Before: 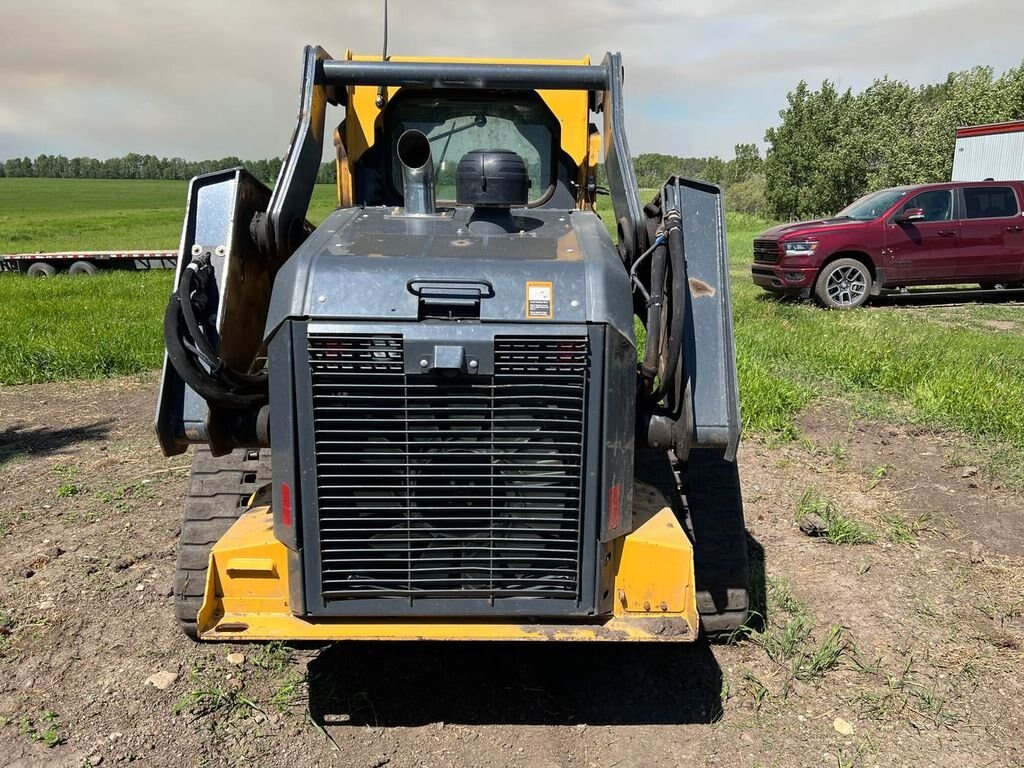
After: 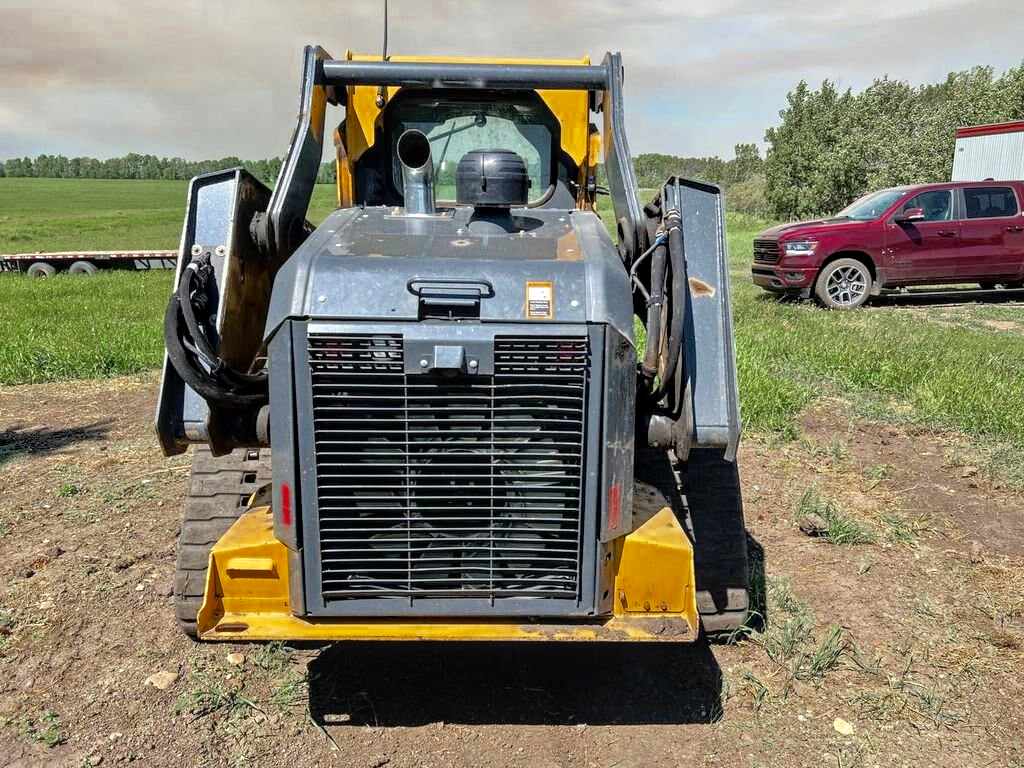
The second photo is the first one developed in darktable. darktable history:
color zones: curves: ch0 [(0.11, 0.396) (0.195, 0.36) (0.25, 0.5) (0.303, 0.412) (0.357, 0.544) (0.75, 0.5) (0.967, 0.328)]; ch1 [(0, 0.468) (0.112, 0.512) (0.202, 0.6) (0.25, 0.5) (0.307, 0.352) (0.357, 0.544) (0.75, 0.5) (0.963, 0.524)]
local contrast: on, module defaults
tone equalizer: -7 EV 0.15 EV, -6 EV 0.6 EV, -5 EV 1.15 EV, -4 EV 1.33 EV, -3 EV 1.15 EV, -2 EV 0.6 EV, -1 EV 0.15 EV, mask exposure compensation -0.5 EV
